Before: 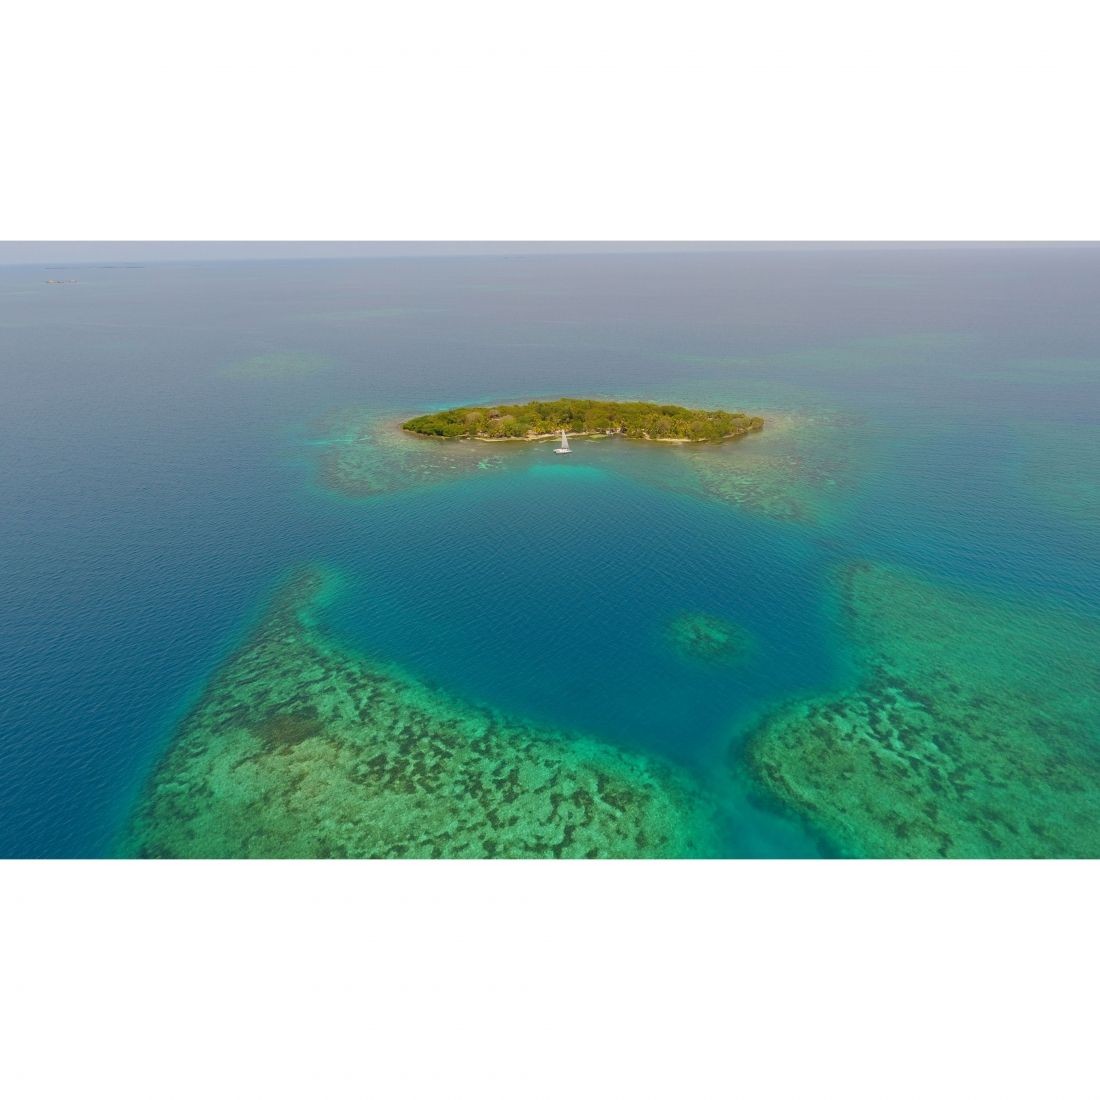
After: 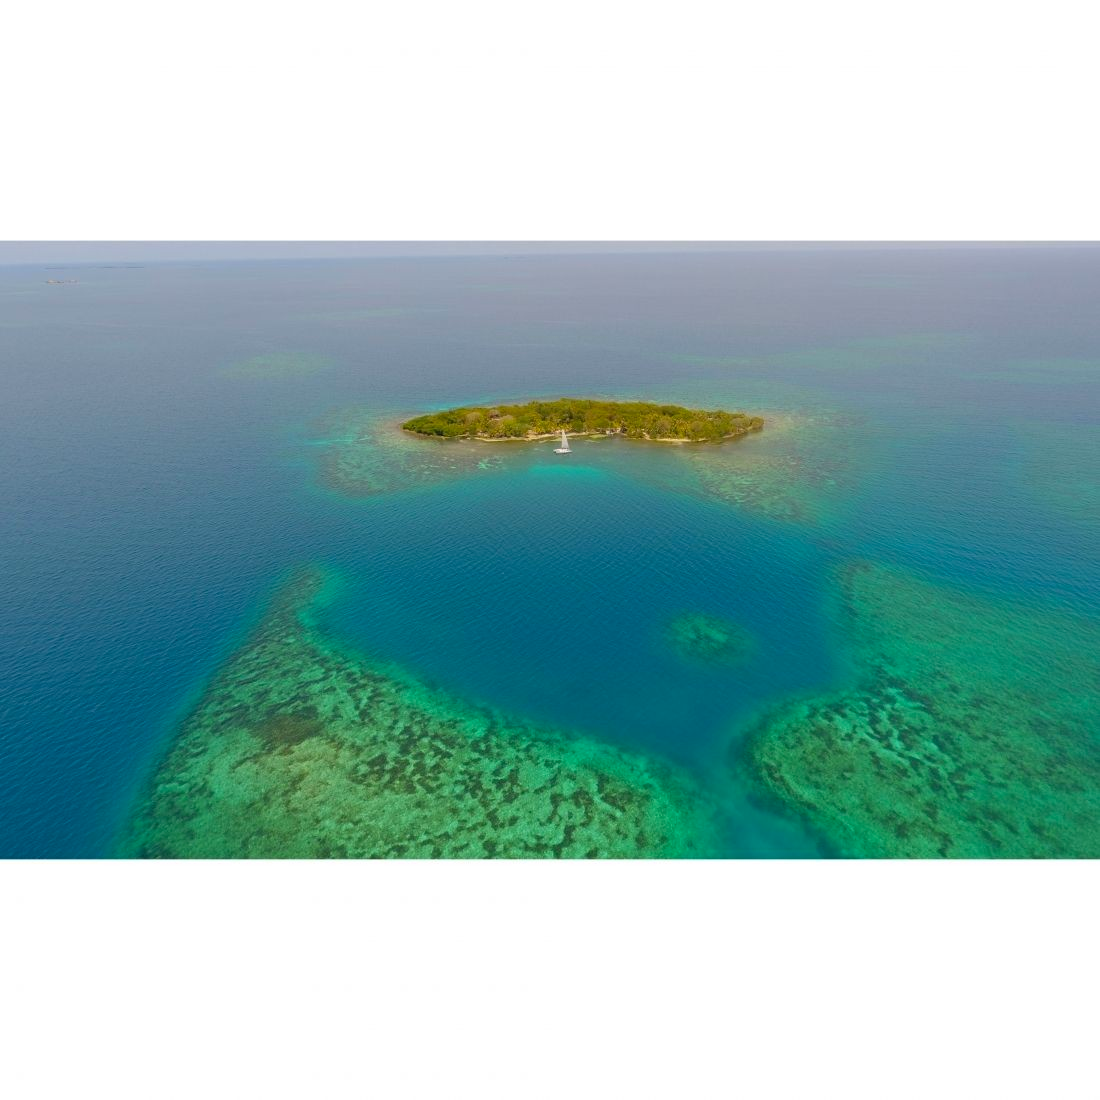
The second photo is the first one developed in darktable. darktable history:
color balance rgb: perceptual saturation grading › global saturation 0.876%, global vibrance 20%
